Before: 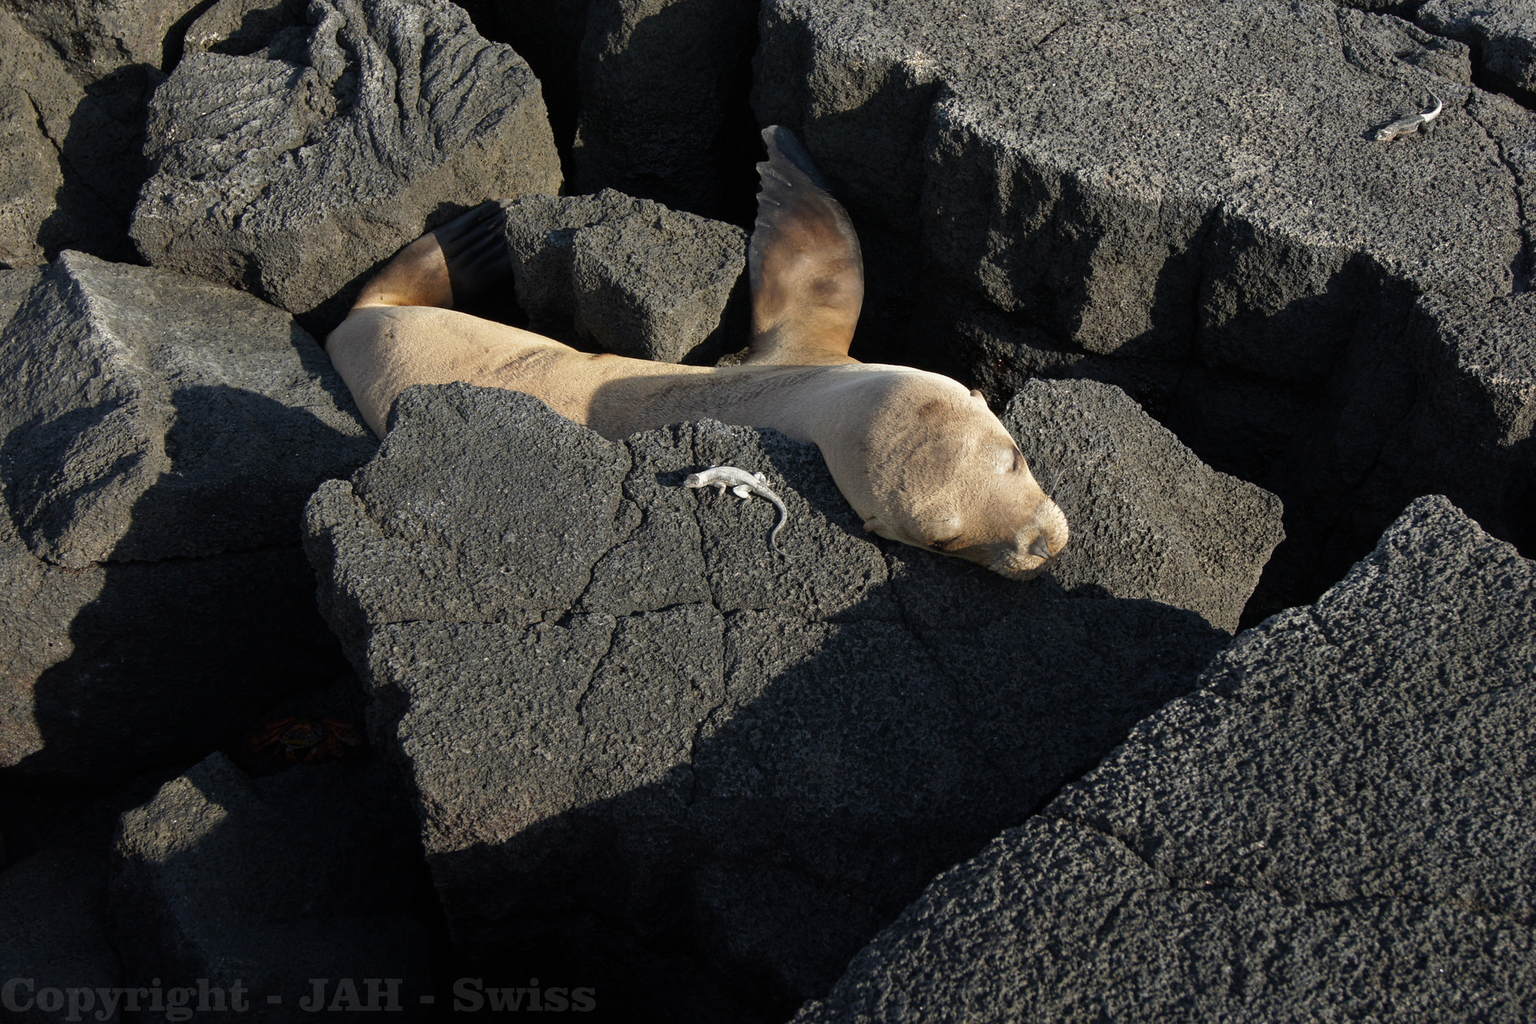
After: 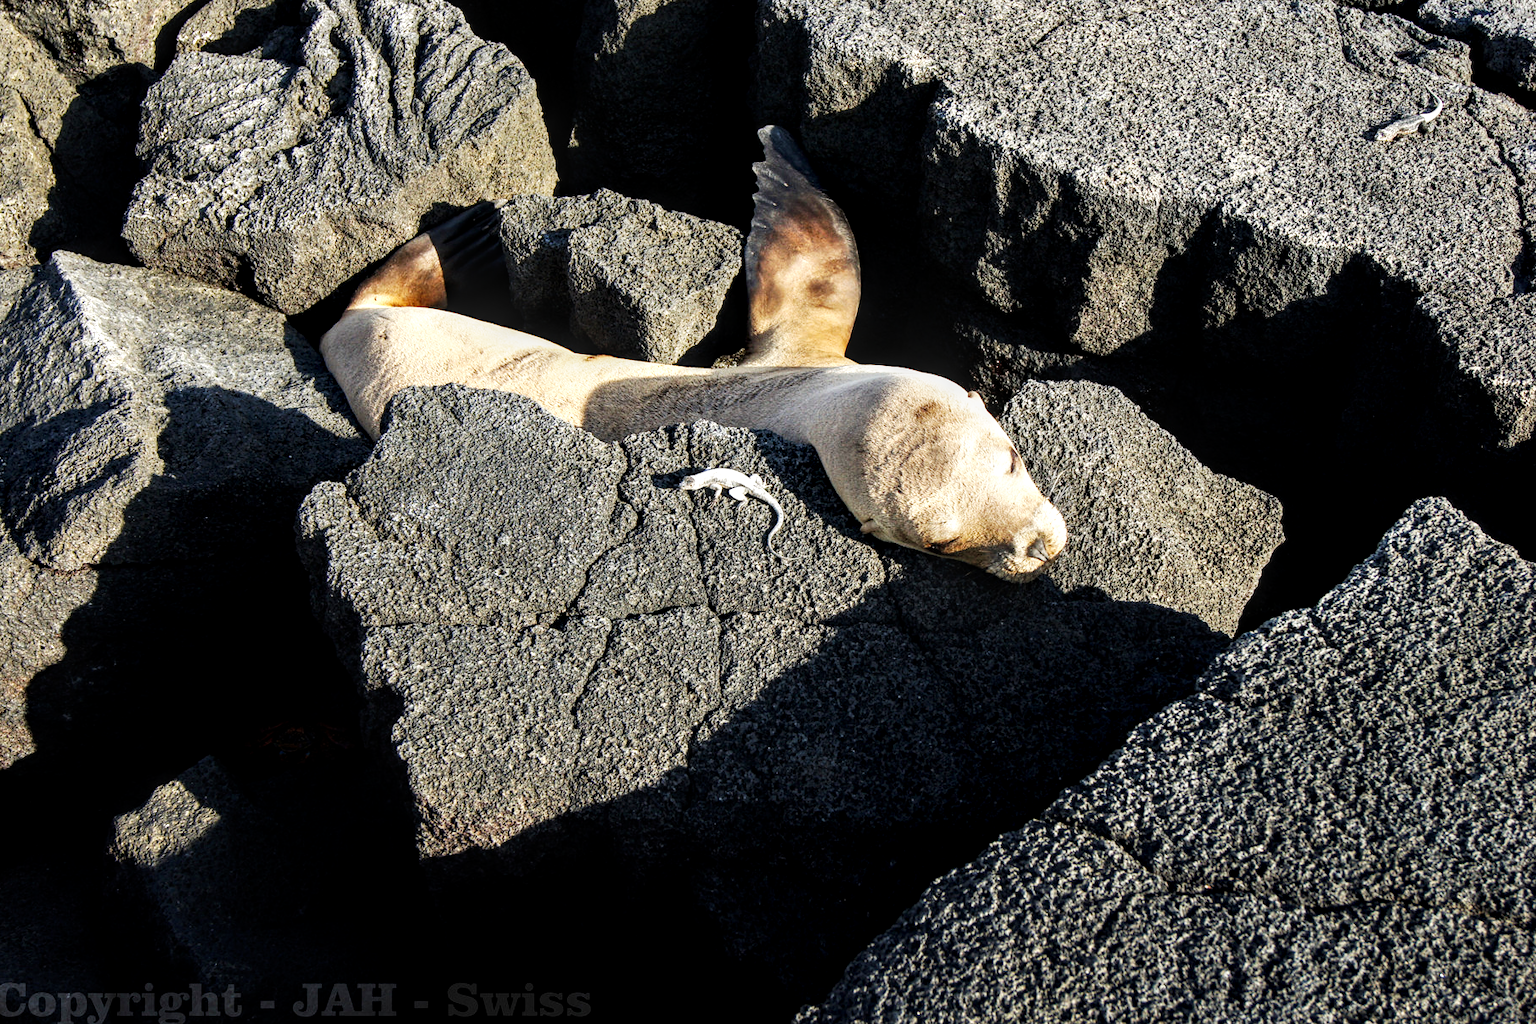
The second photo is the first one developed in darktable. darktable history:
base curve: curves: ch0 [(0, 0) (0.007, 0.004) (0.027, 0.03) (0.046, 0.07) (0.207, 0.54) (0.442, 0.872) (0.673, 0.972) (1, 1)], preserve colors none
crop and rotate: left 0.589%, top 0.144%, bottom 0.417%
local contrast: highlights 58%, detail 145%
